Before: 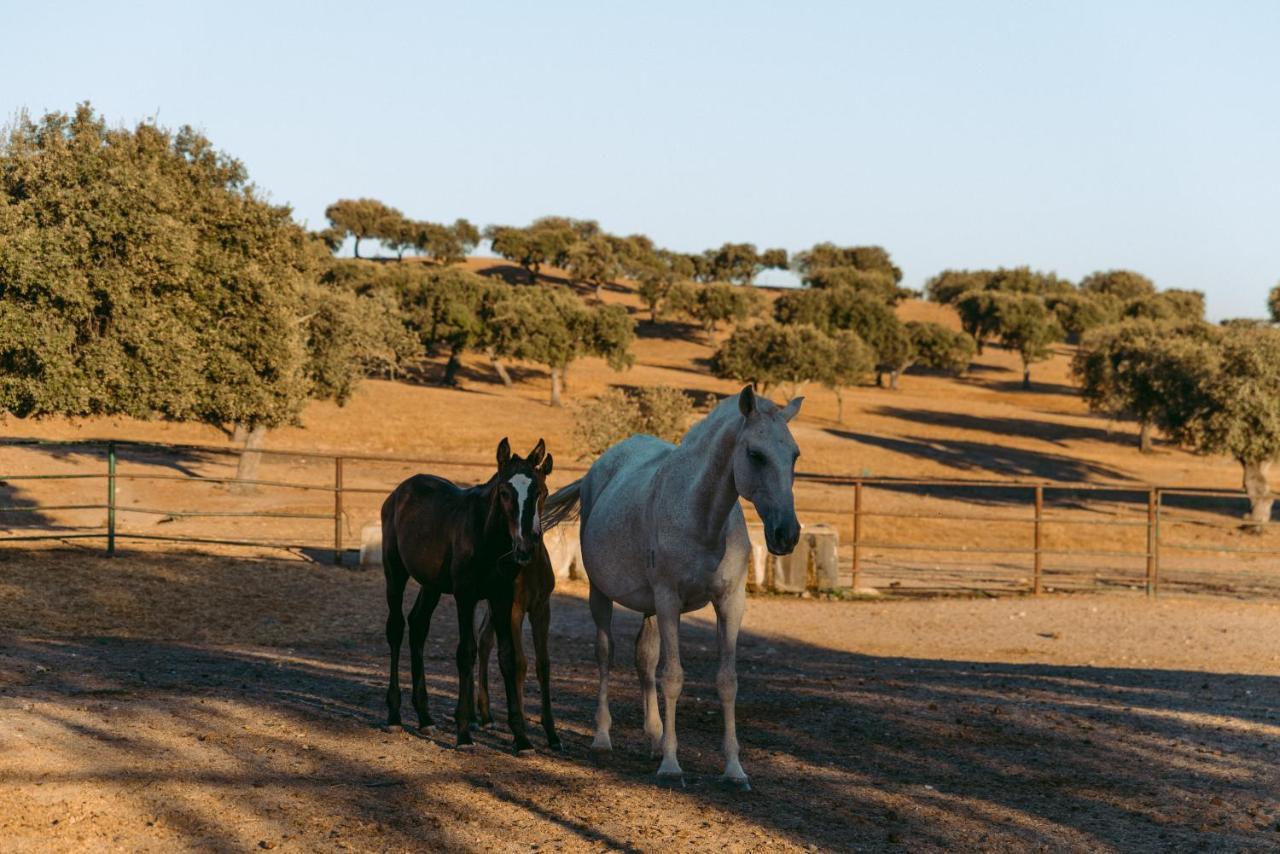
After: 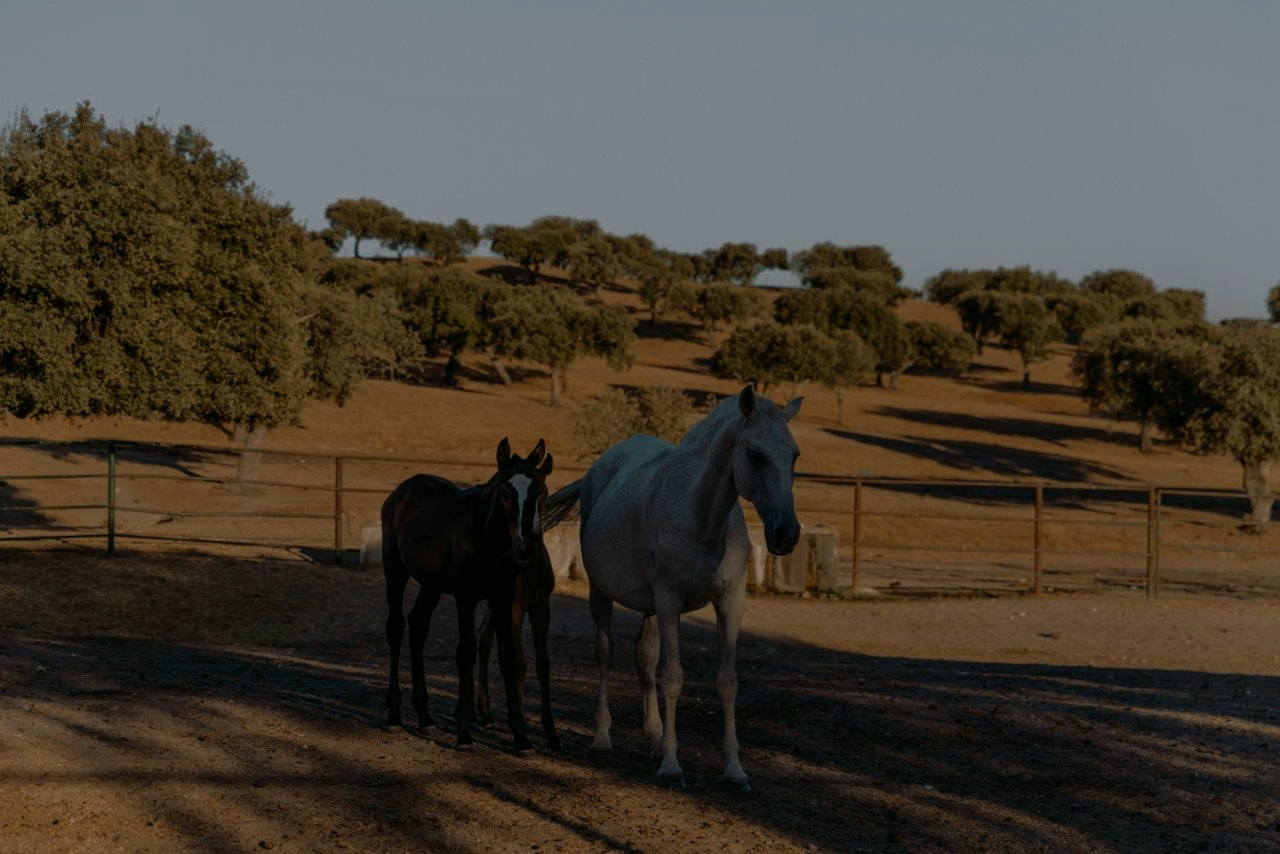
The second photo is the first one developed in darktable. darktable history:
exposure: black level correction 0.001, exposure -0.124 EV, compensate highlight preservation false
tone equalizer: -8 EV -1.97 EV, -7 EV -1.96 EV, -6 EV -1.99 EV, -5 EV -1.98 EV, -4 EV -1.97 EV, -3 EV -1.97 EV, -2 EV -1.99 EV, -1 EV -1.62 EV, +0 EV -1.99 EV, edges refinement/feathering 500, mask exposure compensation -1.57 EV, preserve details no
